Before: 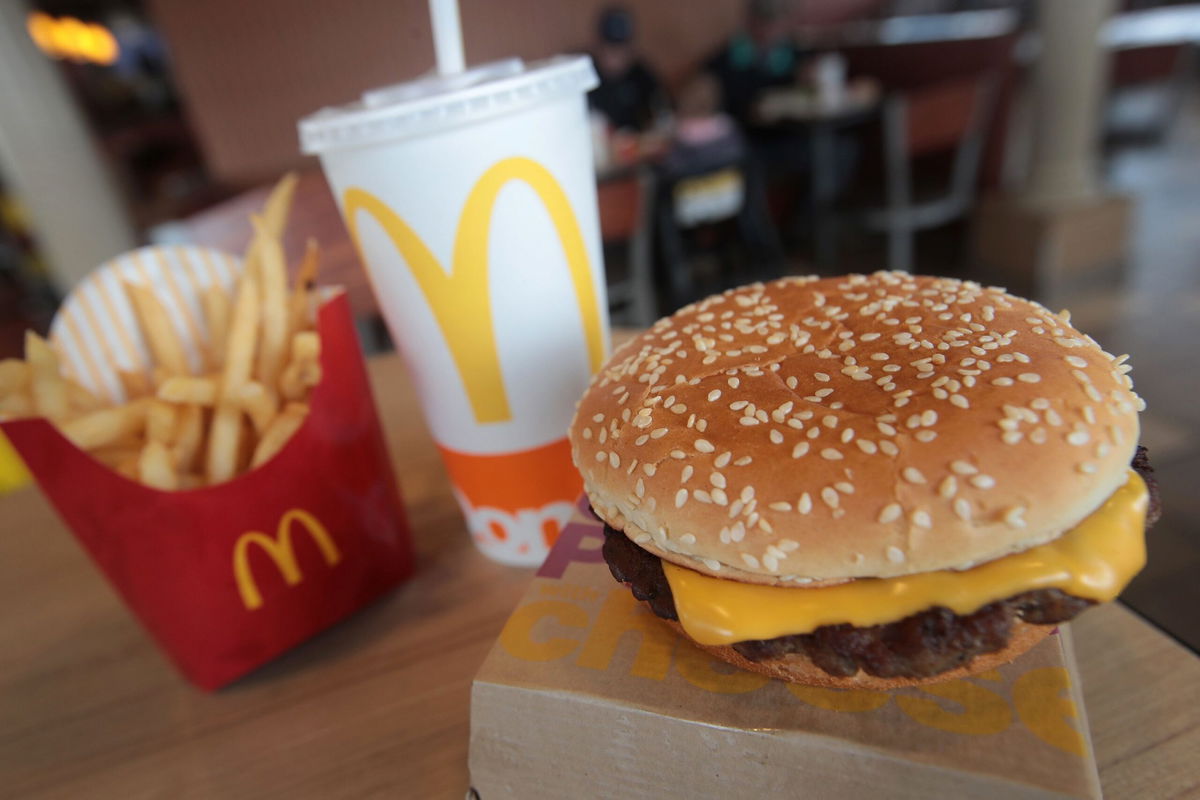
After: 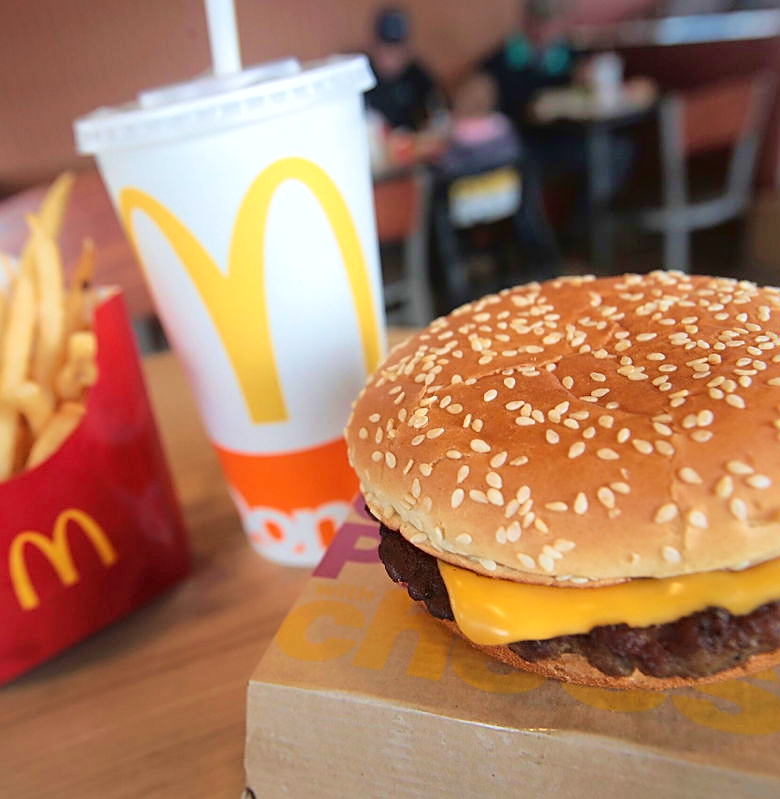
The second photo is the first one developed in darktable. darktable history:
crop and rotate: left 18.717%, right 16.207%
velvia: strength 29.4%
shadows and highlights: shadows color adjustment 99.17%, highlights color adjustment 0.45%
sharpen: on, module defaults
exposure: black level correction 0.001, exposure 0.499 EV, compensate exposure bias true, compensate highlight preservation false
tone curve: curves: ch0 [(0, 0.021) (0.049, 0.044) (0.152, 0.14) (0.328, 0.377) (0.473, 0.543) (0.663, 0.734) (0.84, 0.899) (1, 0.969)]; ch1 [(0, 0) (0.302, 0.331) (0.427, 0.433) (0.472, 0.47) (0.502, 0.503) (0.527, 0.524) (0.564, 0.591) (0.602, 0.632) (0.677, 0.701) (0.859, 0.885) (1, 1)]; ch2 [(0, 0) (0.33, 0.301) (0.447, 0.44) (0.487, 0.496) (0.502, 0.516) (0.535, 0.563) (0.565, 0.6) (0.618, 0.629) (1, 1)], color space Lab, linked channels, preserve colors none
